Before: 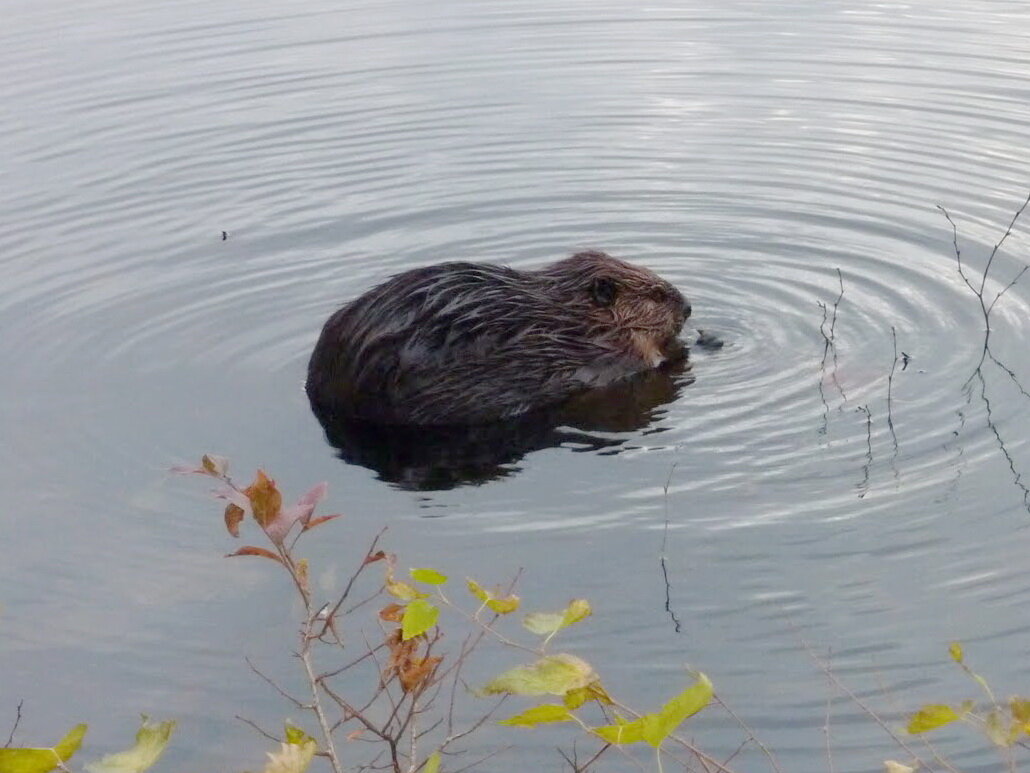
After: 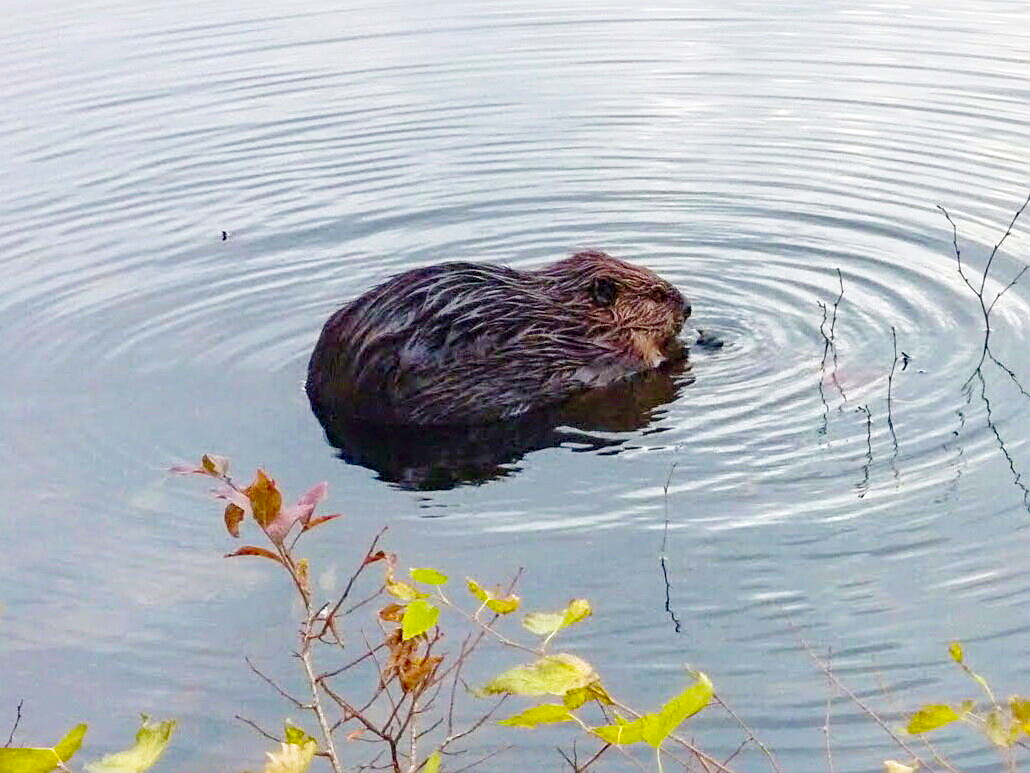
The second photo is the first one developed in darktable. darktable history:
velvia: on, module defaults
contrast brightness saturation: contrast 0.14
haze removal: compatibility mode true, adaptive false
local contrast: on, module defaults
sharpen: on, module defaults
exposure: compensate exposure bias true, compensate highlight preservation false
base curve: curves: ch0 [(0, 0) (0.028, 0.03) (0.121, 0.232) (0.46, 0.748) (0.859, 0.968) (1, 1)], preserve colors none
shadows and highlights: highlights color adjustment 77.81%
